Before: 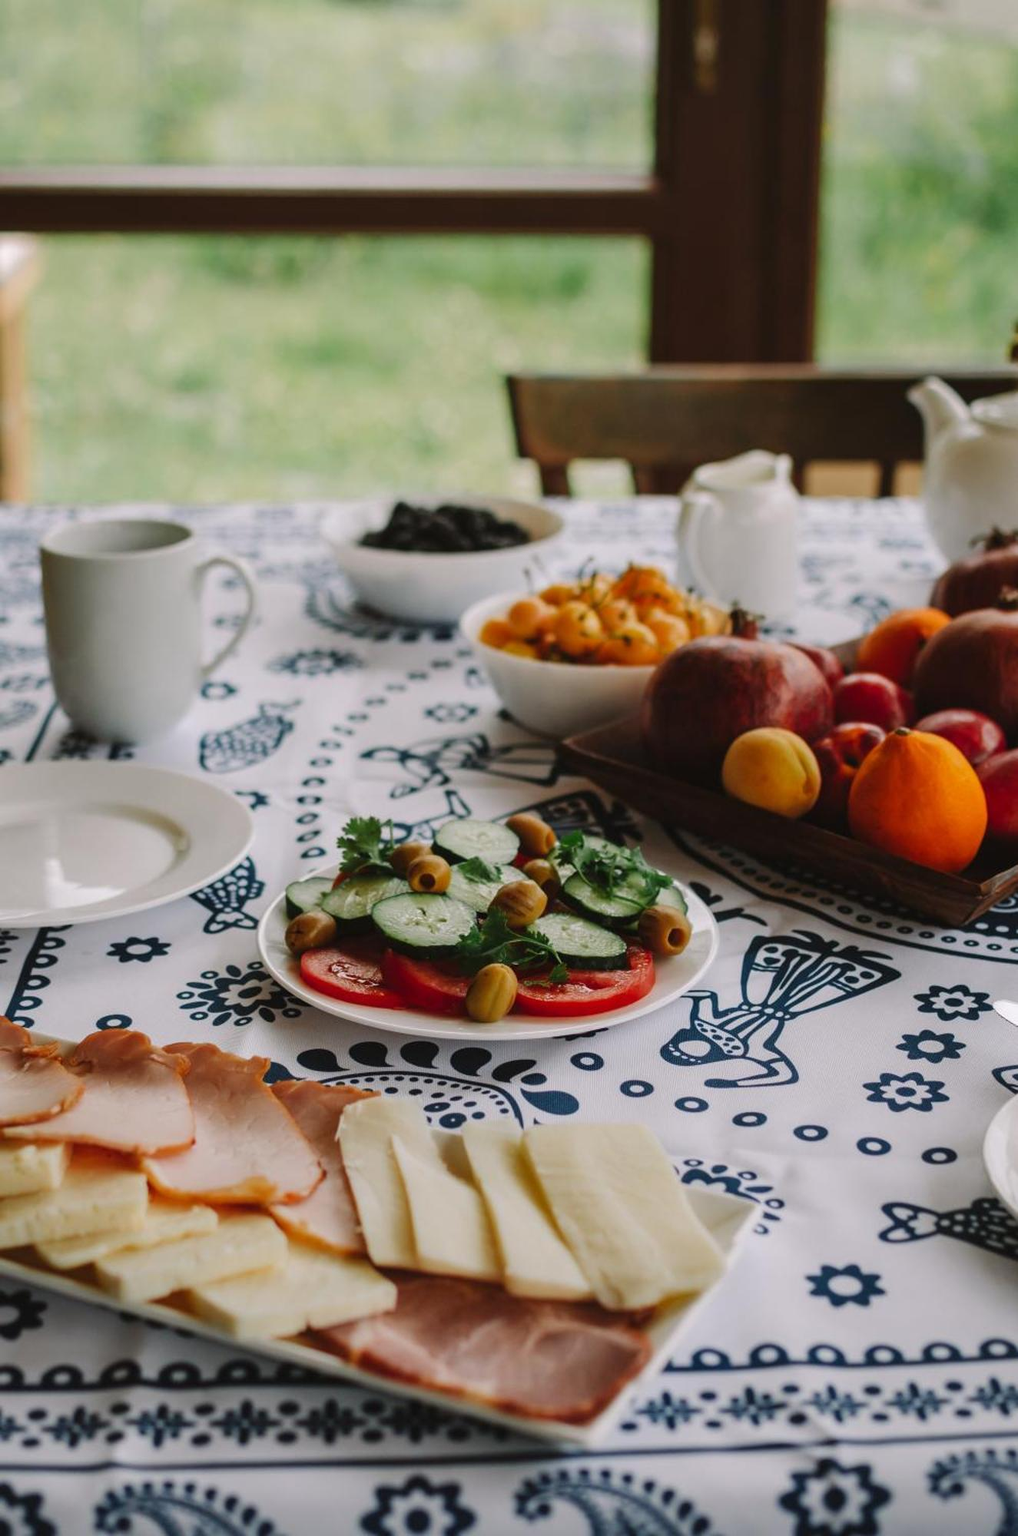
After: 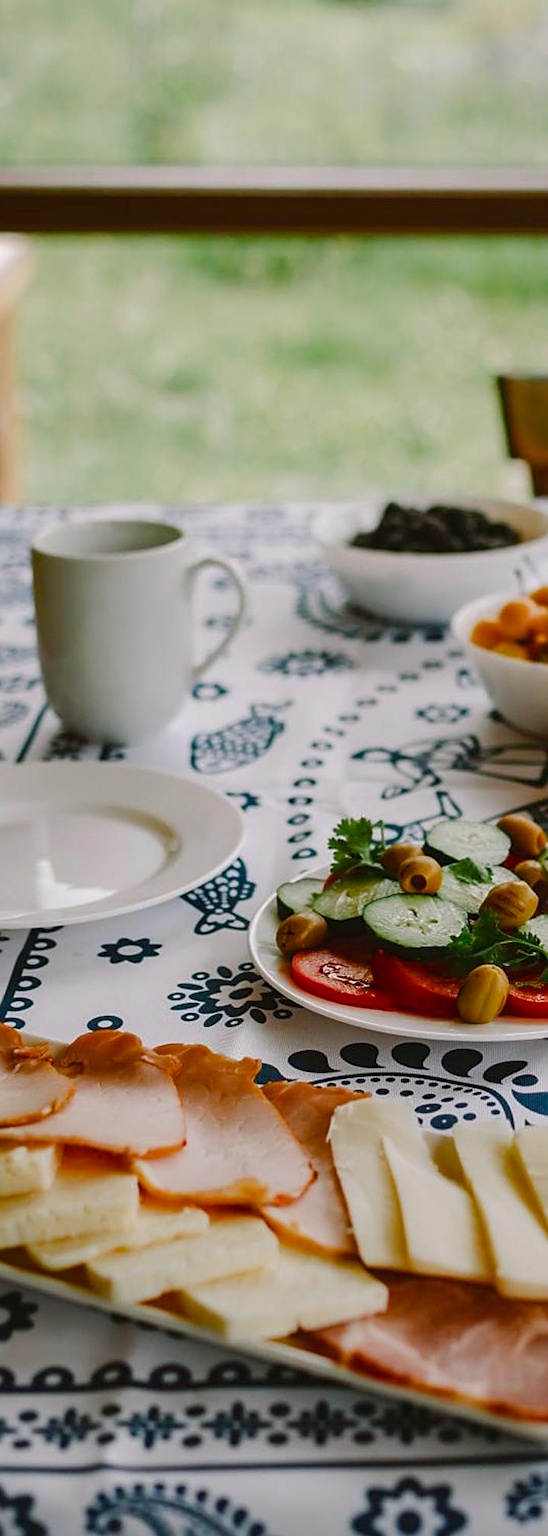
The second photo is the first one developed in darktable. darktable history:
sharpen: on, module defaults
crop: left 0.91%, right 45.183%, bottom 0.086%
color balance rgb: shadows lift › chroma 4.023%, shadows lift › hue 88.08°, linear chroma grading › global chroma 0.29%, perceptual saturation grading › global saturation 0.28%, perceptual saturation grading › highlights -29.237%, perceptual saturation grading › mid-tones 29.966%, perceptual saturation grading › shadows 59.019%
